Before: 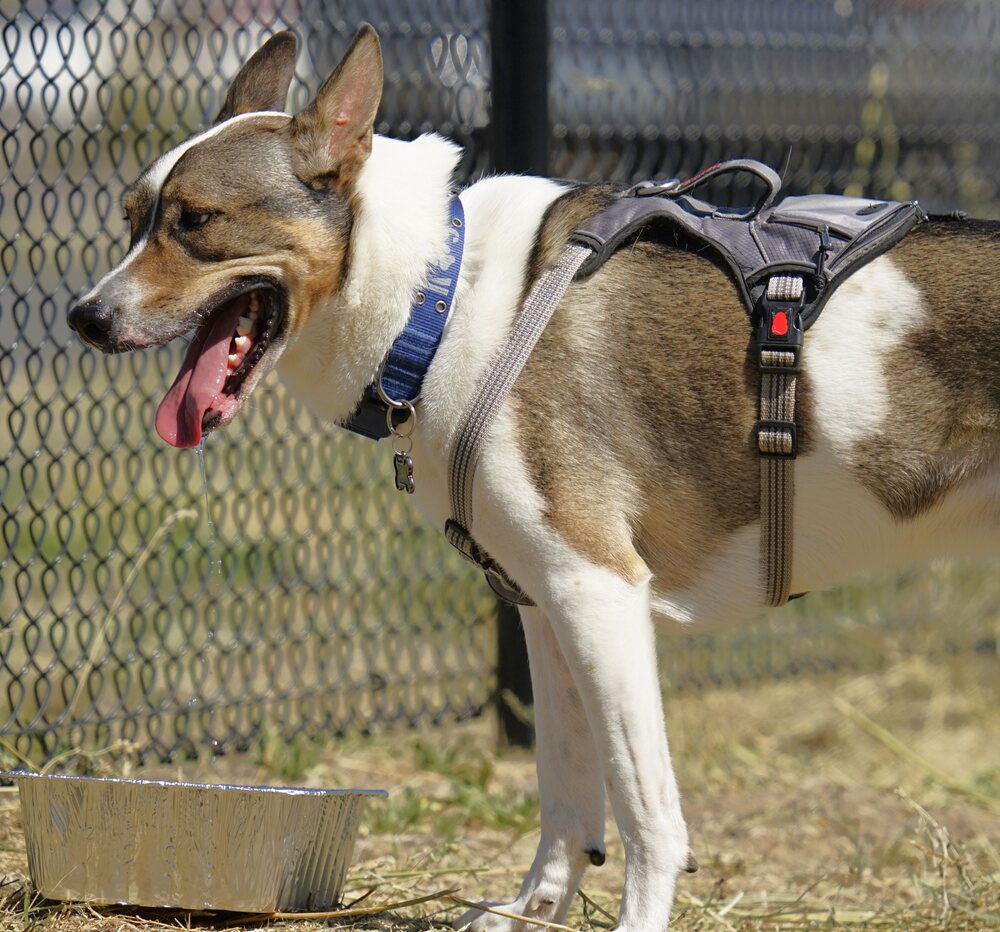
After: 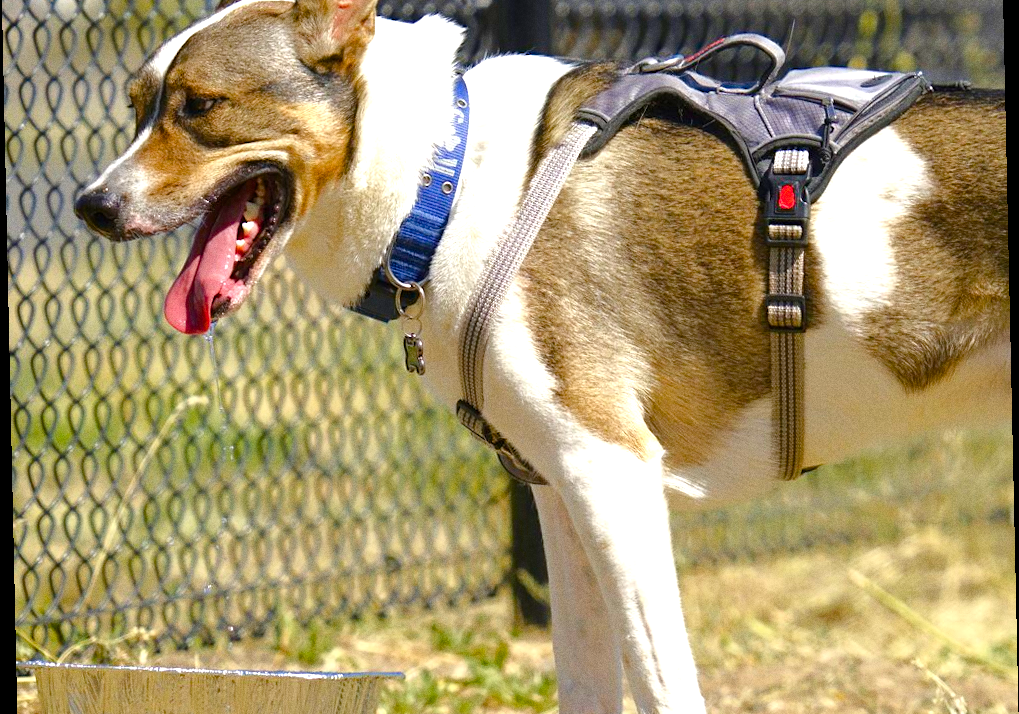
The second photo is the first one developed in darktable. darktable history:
color balance rgb: linear chroma grading › shadows -2.2%, linear chroma grading › highlights -15%, linear chroma grading › global chroma -10%, linear chroma grading › mid-tones -10%, perceptual saturation grading › global saturation 45%, perceptual saturation grading › highlights -50%, perceptual saturation grading › shadows 30%, perceptual brilliance grading › global brilliance 18%, global vibrance 45%
grain: coarseness 0.09 ISO
crop: top 13.819%, bottom 11.169%
rotate and perspective: rotation -1.24°, automatic cropping off
exposure: exposure 0.217 EV, compensate highlight preservation false
